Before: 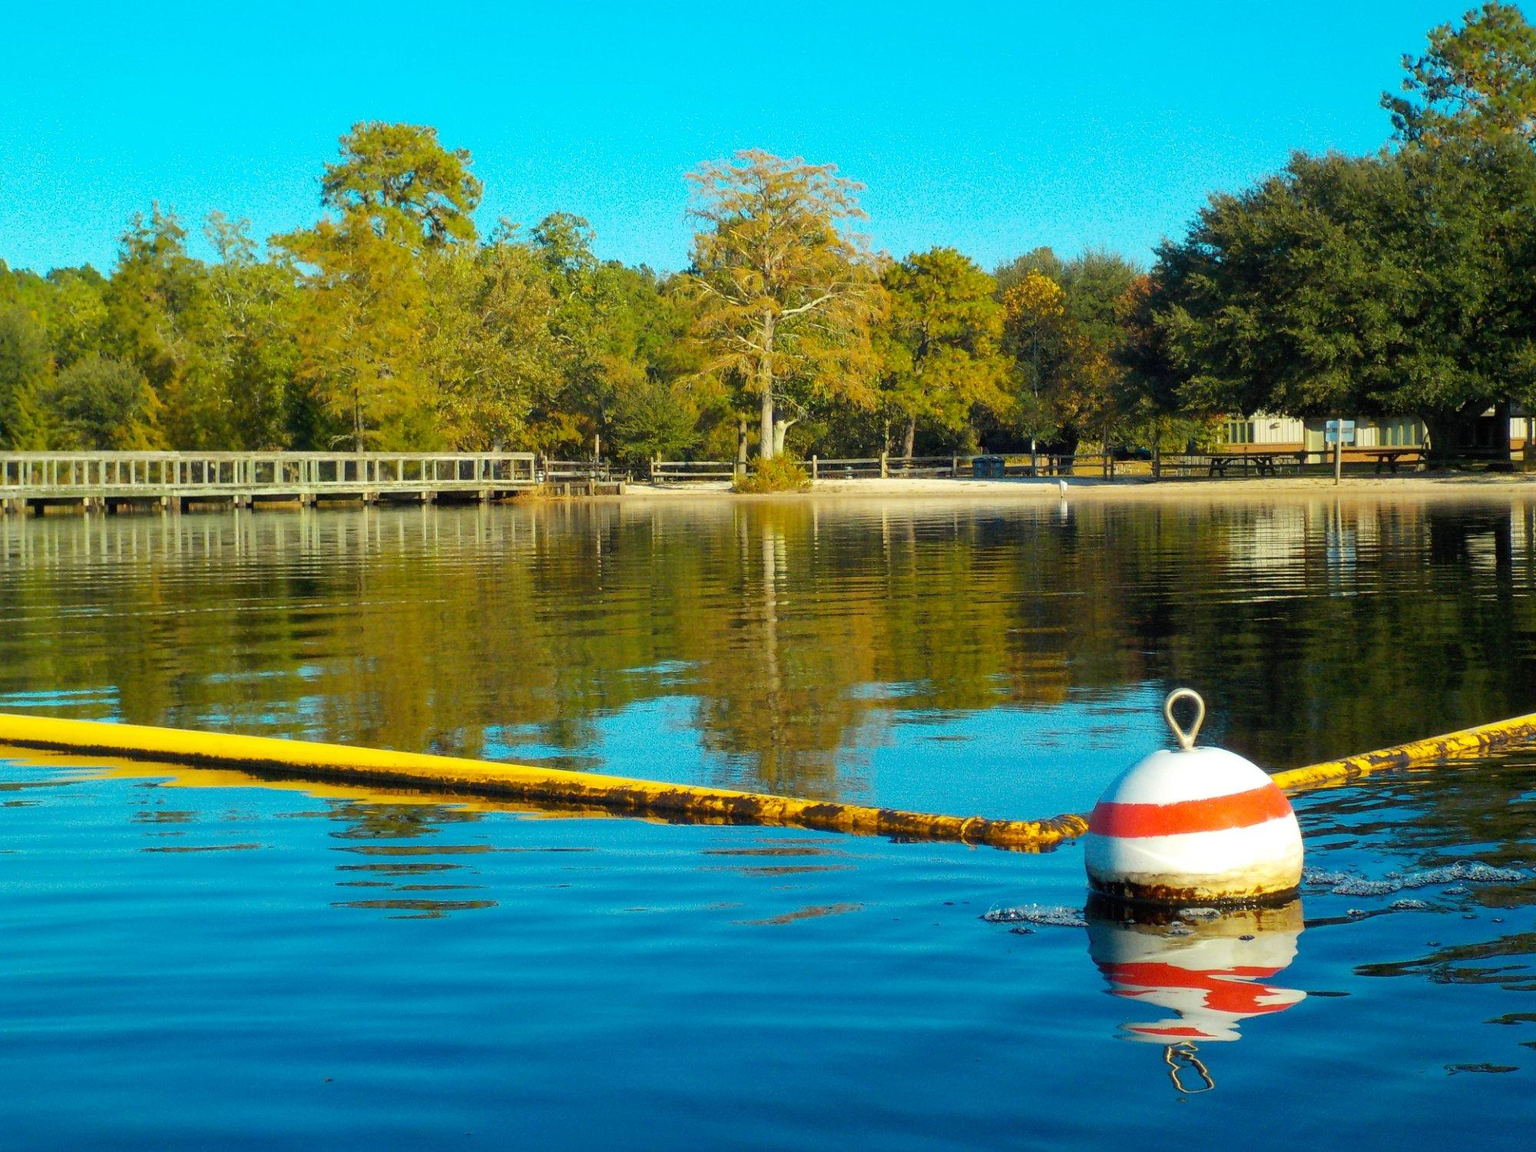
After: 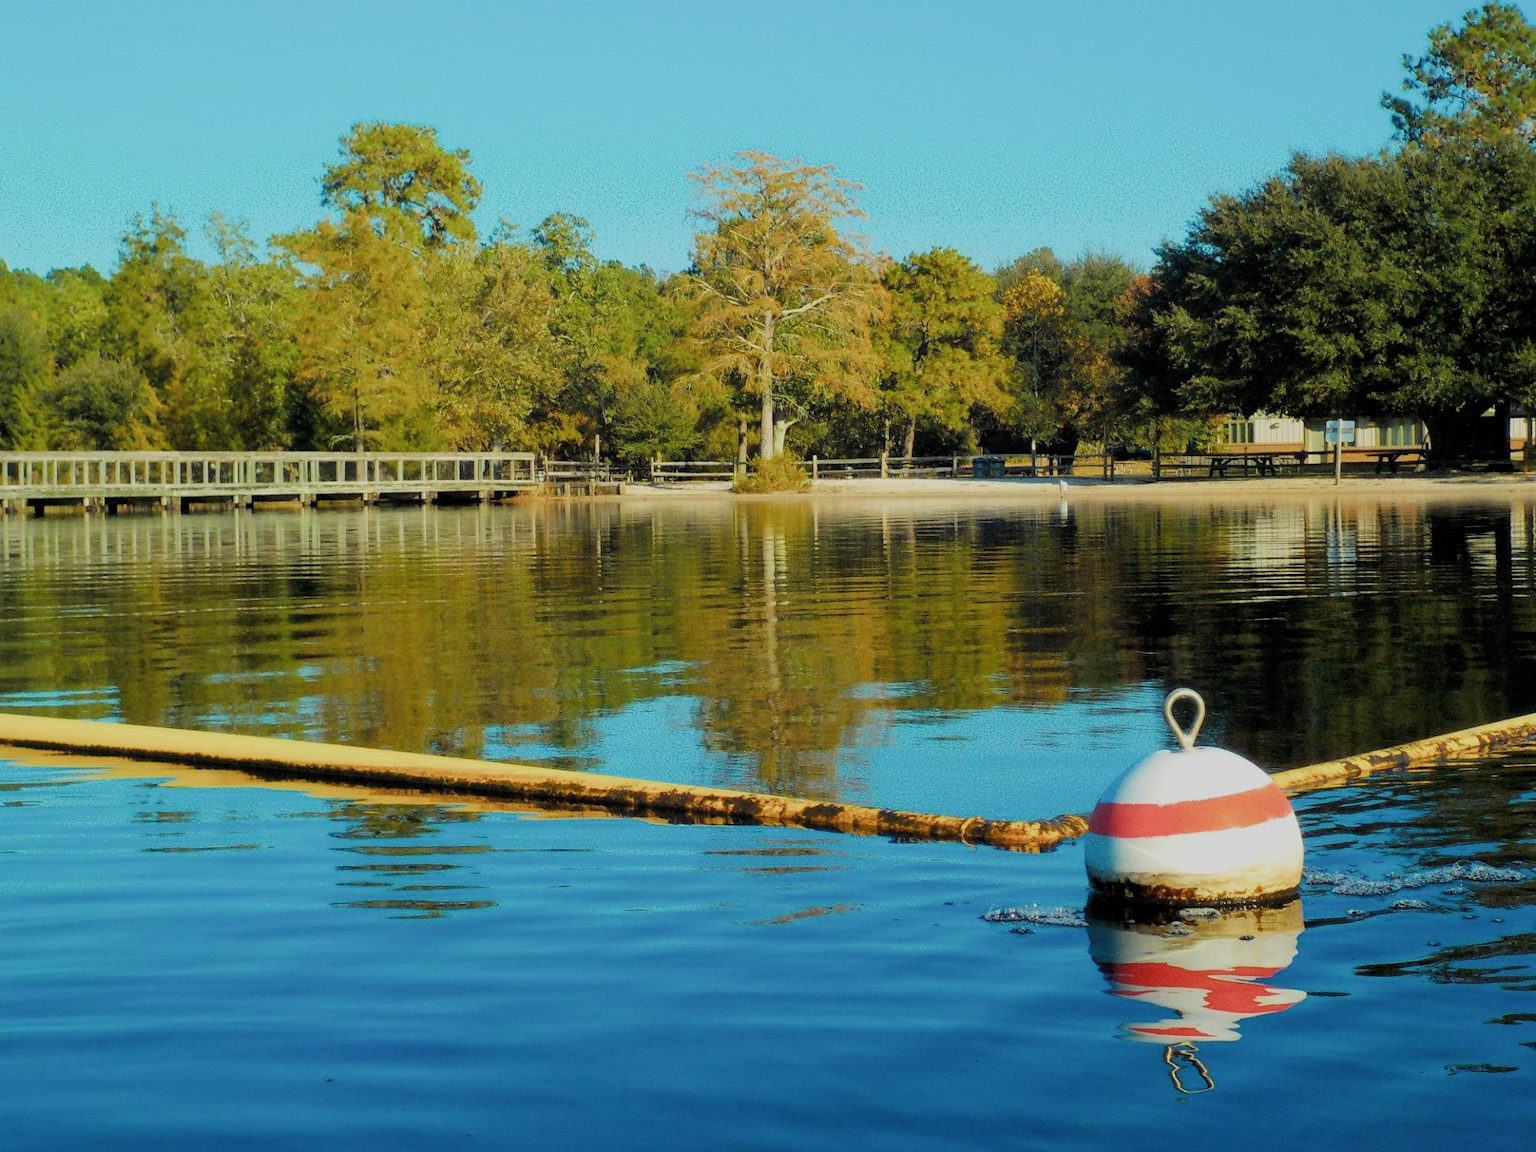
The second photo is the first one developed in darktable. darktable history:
filmic rgb: black relative exposure -7.65 EV, white relative exposure 4.56 EV, hardness 3.61, contrast 0.994, color science v4 (2020)
